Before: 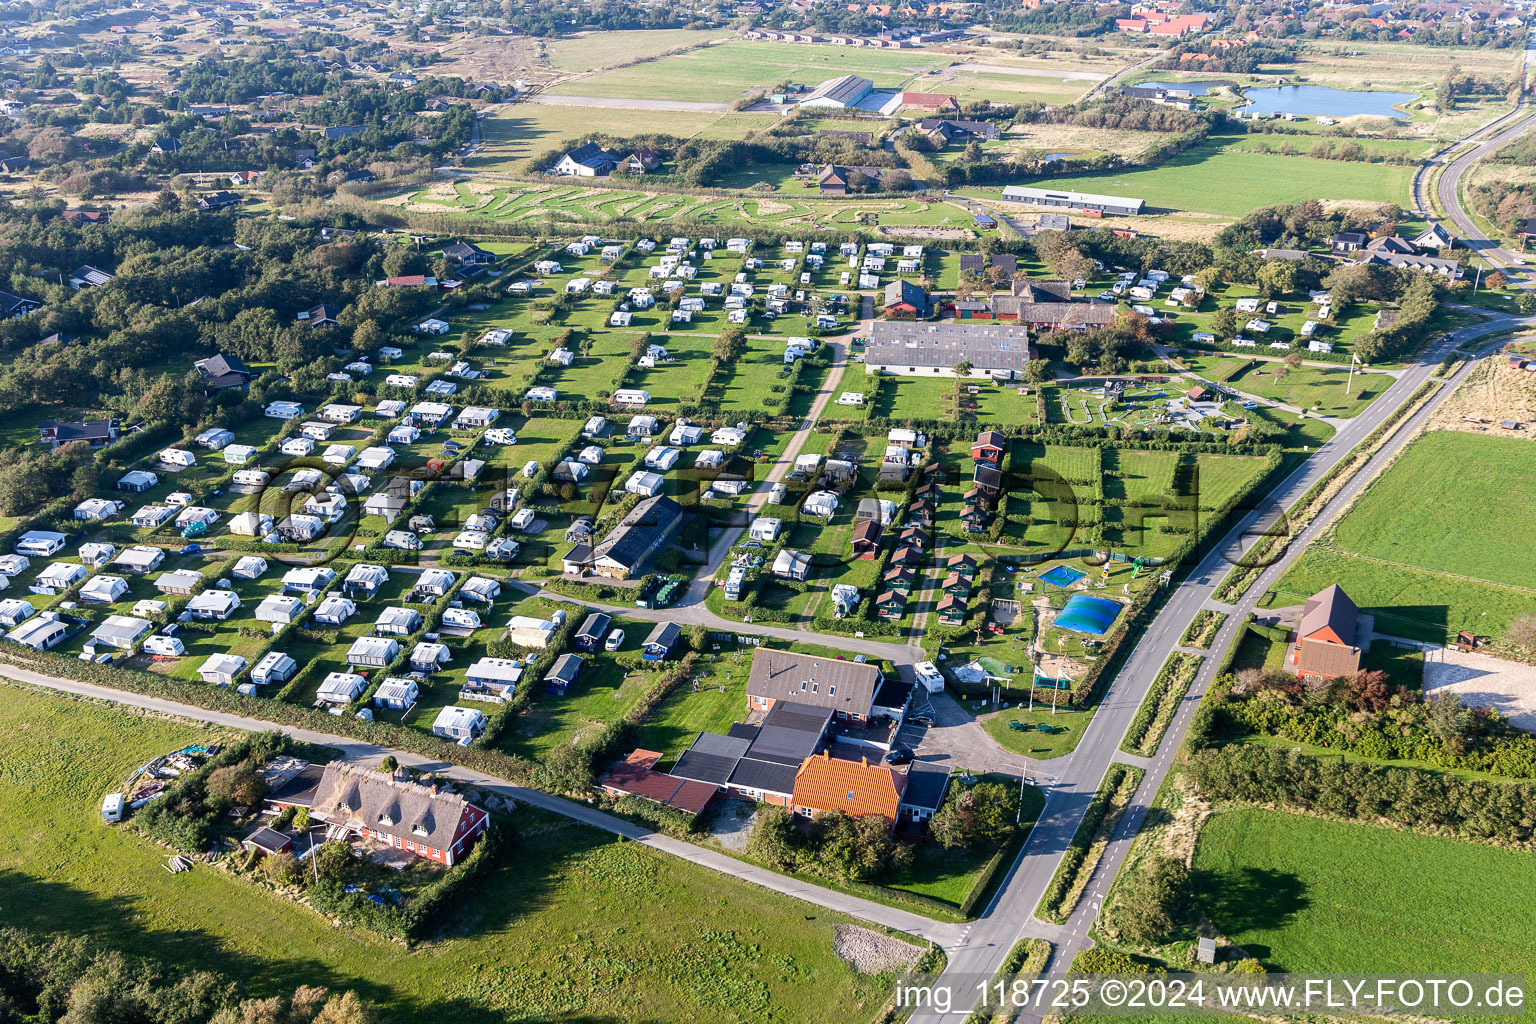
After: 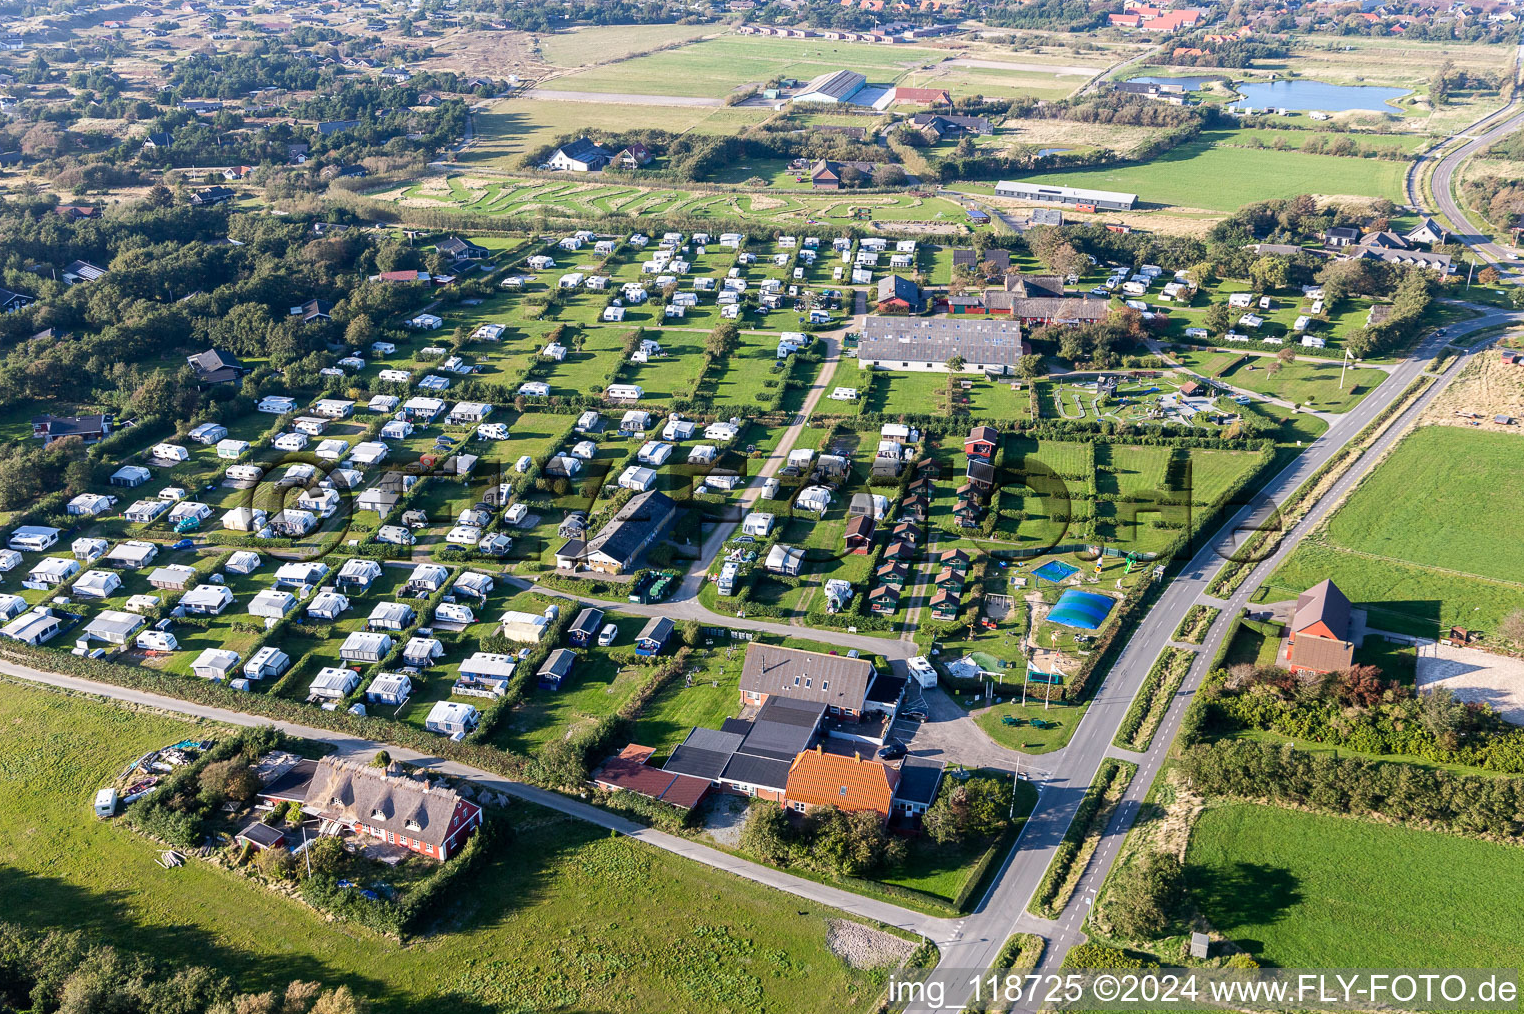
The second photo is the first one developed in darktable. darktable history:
crop: left 0.475%, top 0.528%, right 0.244%, bottom 0.398%
